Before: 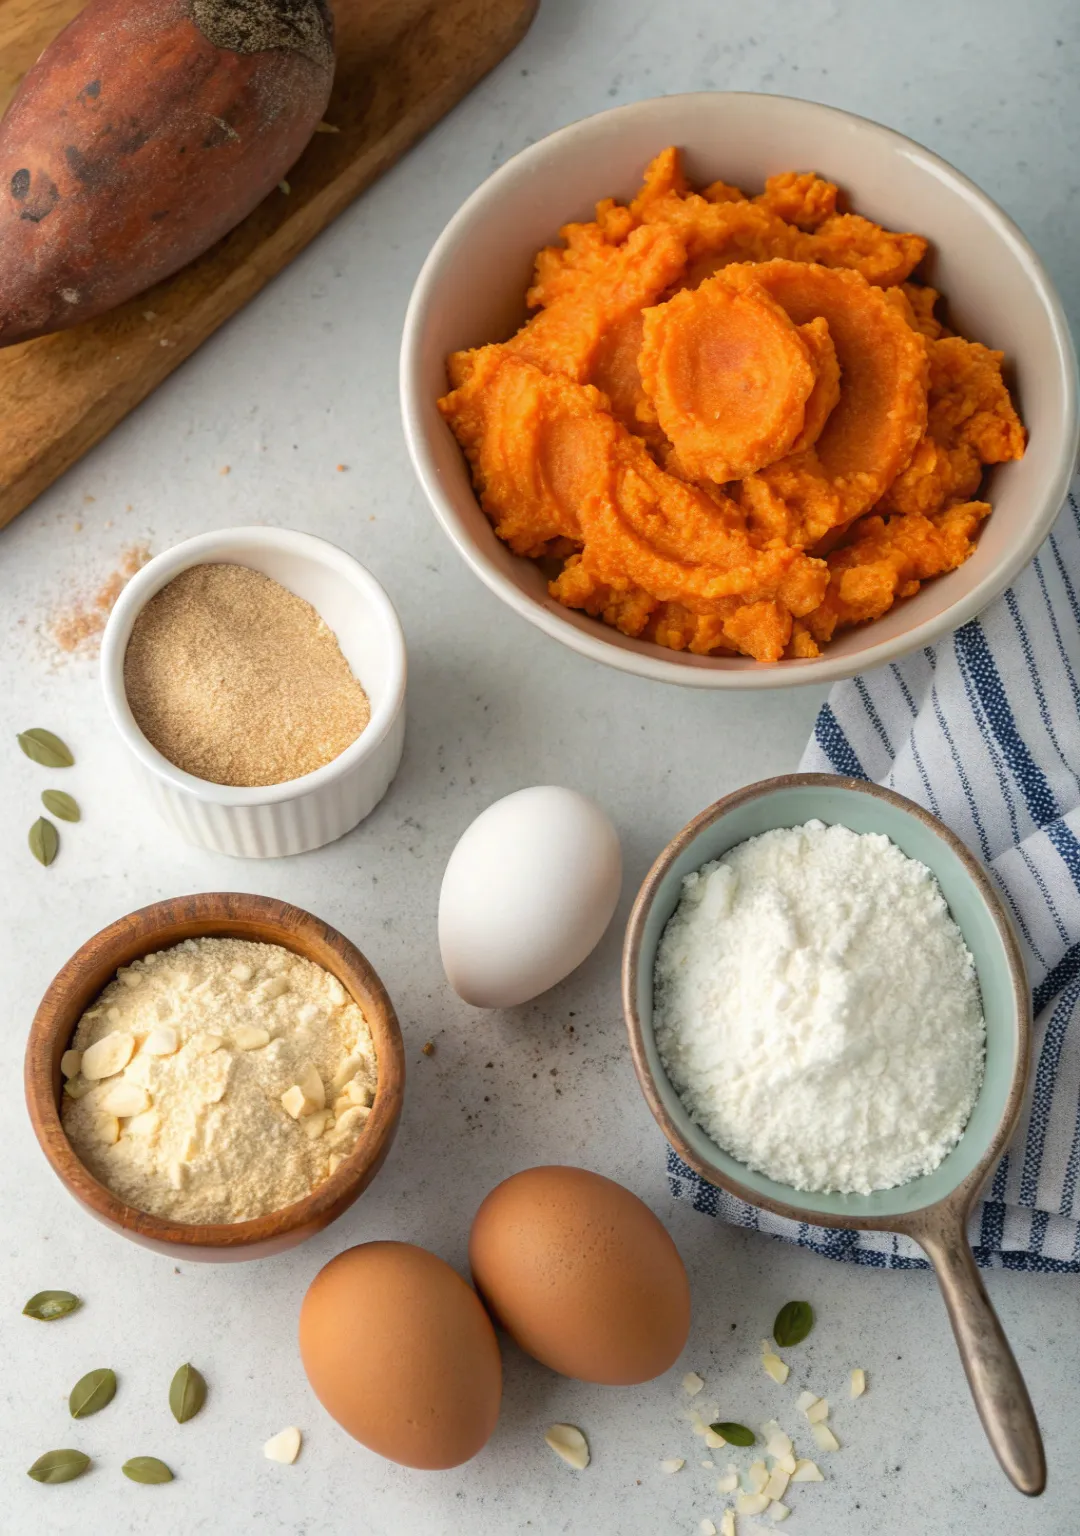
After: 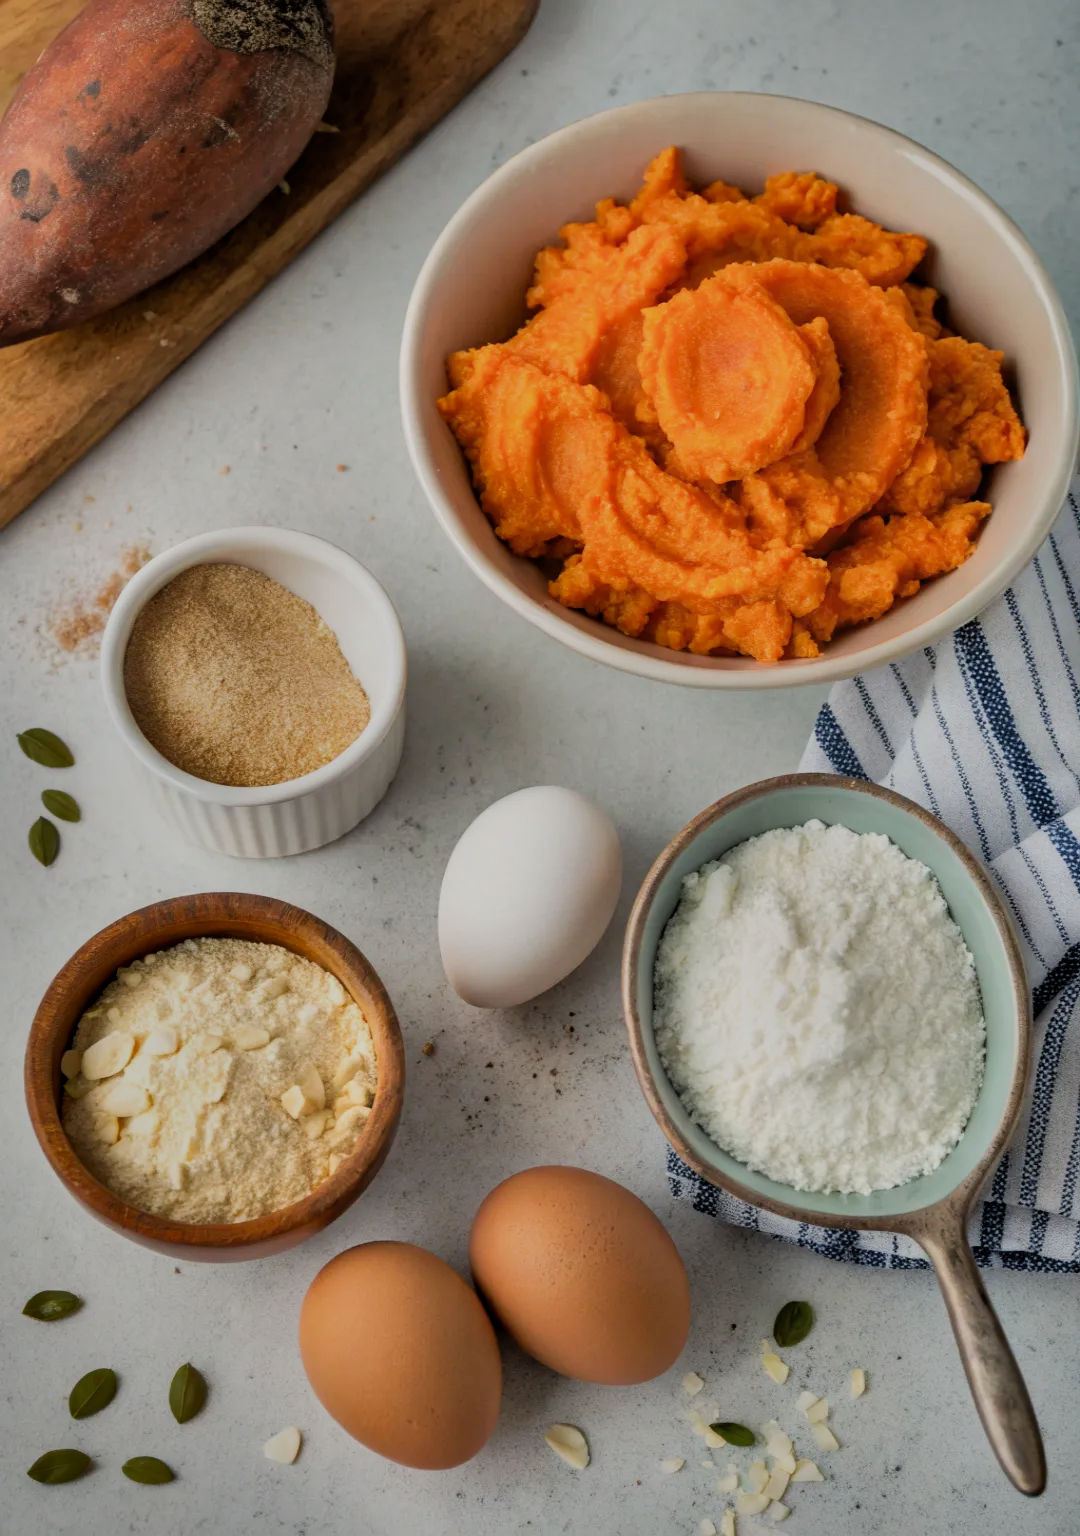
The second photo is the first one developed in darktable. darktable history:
filmic rgb: middle gray luminance 29.09%, black relative exposure -10.25 EV, white relative exposure 5.48 EV, target black luminance 0%, hardness 3.94, latitude 2.53%, contrast 1.128, highlights saturation mix 3.92%, shadows ↔ highlights balance 14.48%, iterations of high-quality reconstruction 0
shadows and highlights: shadows 20.81, highlights -82.19, soften with gaussian
